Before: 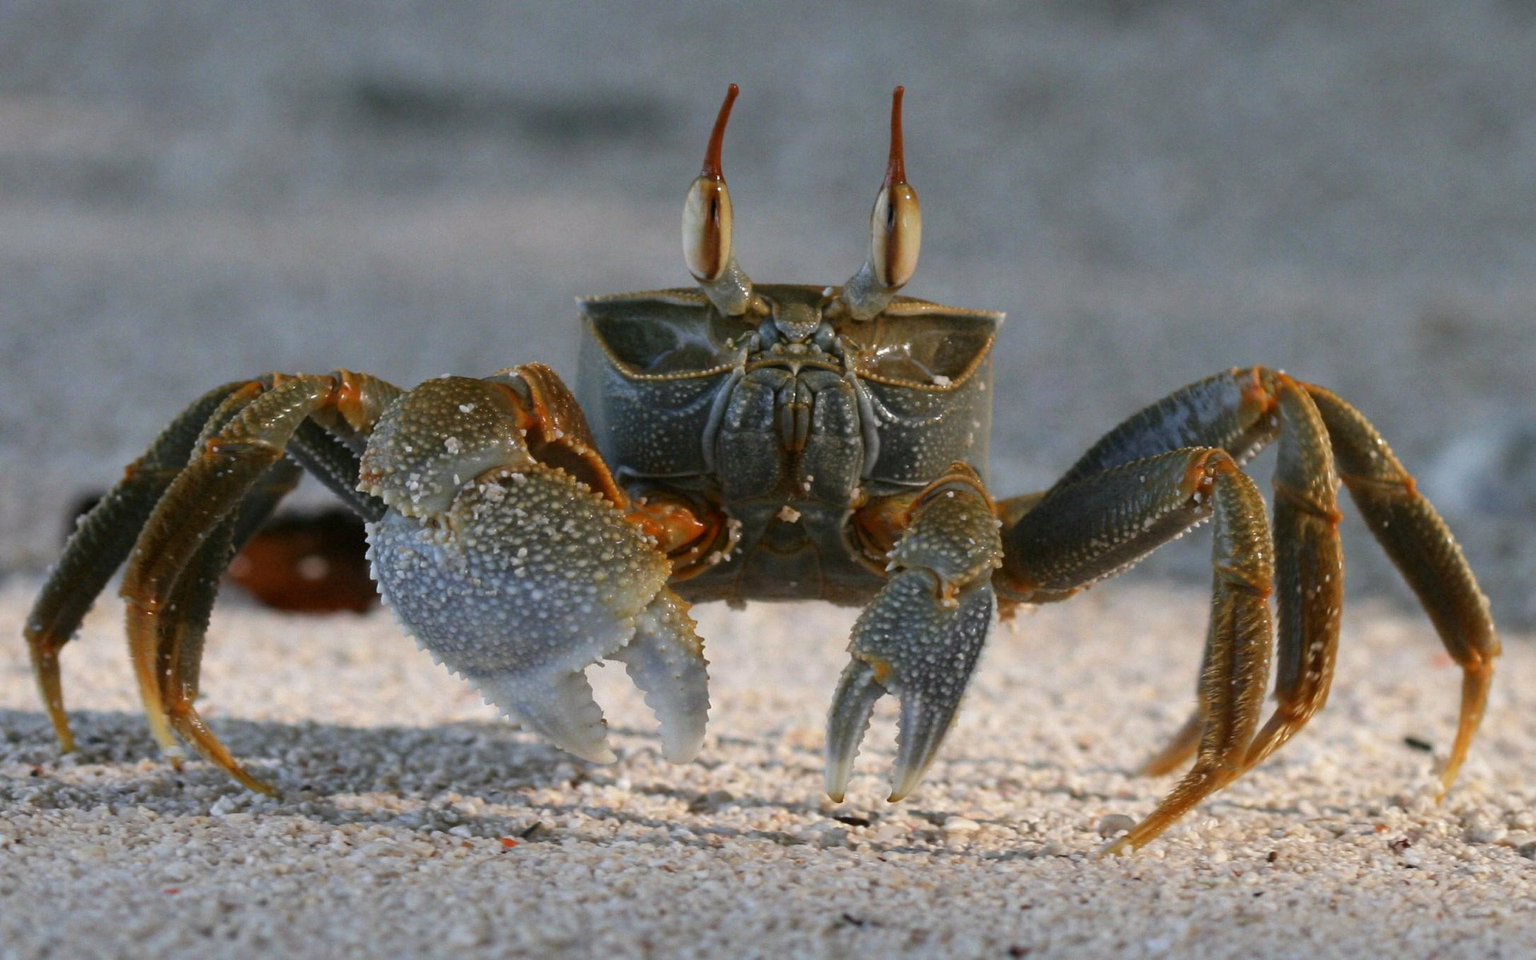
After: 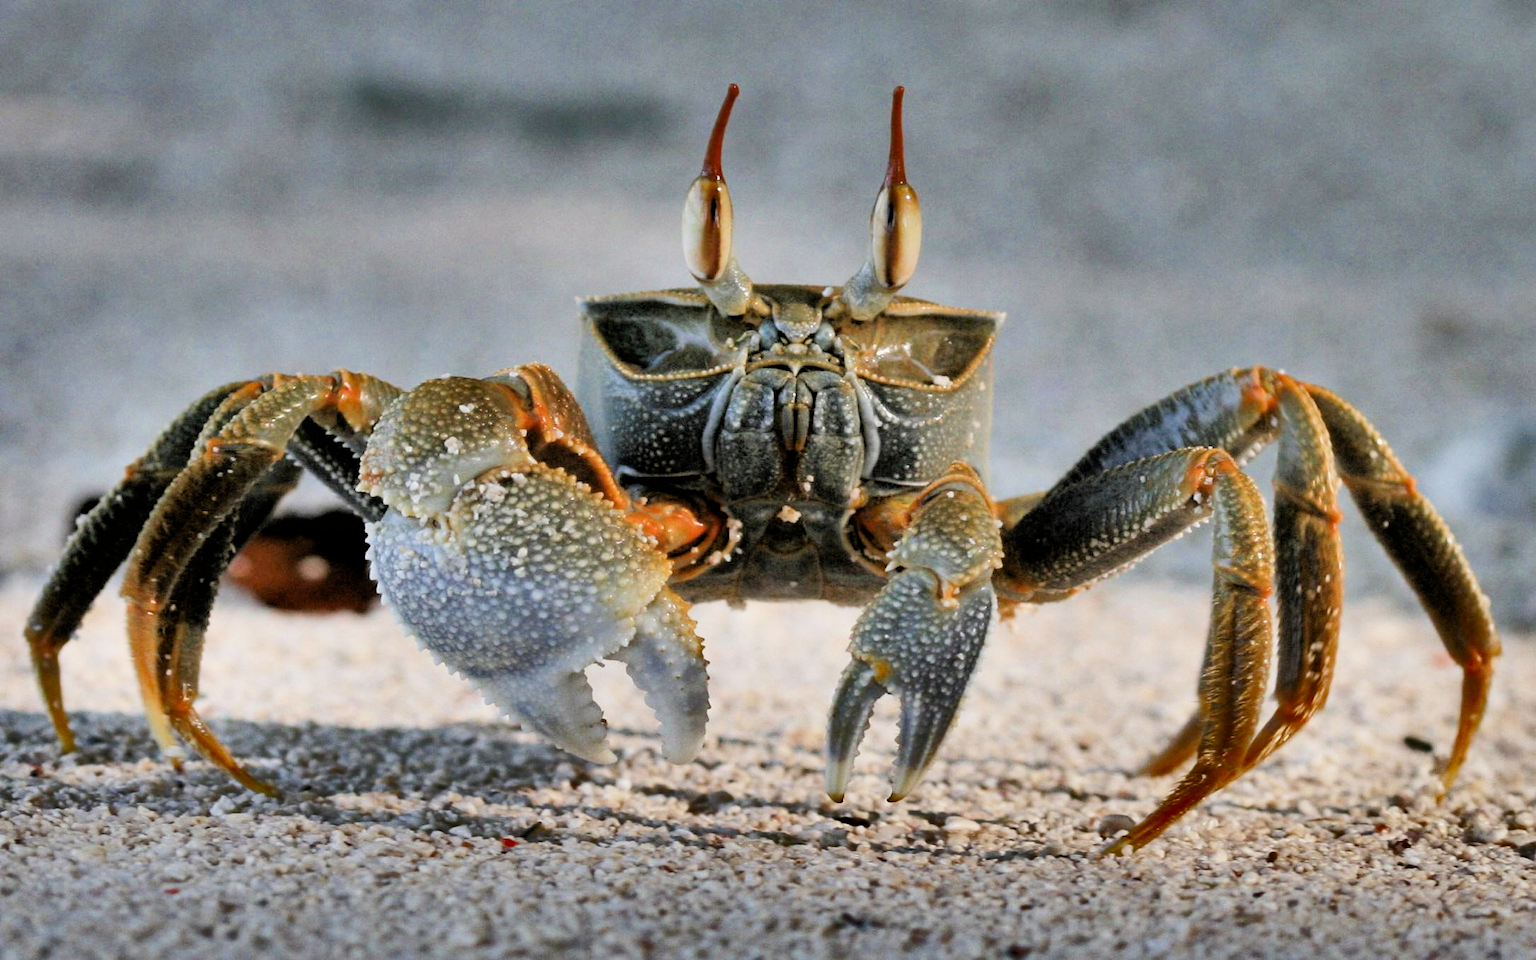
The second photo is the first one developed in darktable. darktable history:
filmic rgb: black relative exposure -2.85 EV, white relative exposure 4.56 EV, hardness 1.73, contrast 1.249, iterations of high-quality reconstruction 10
shadows and highlights: shadows 20.78, highlights -82.2, soften with gaussian
exposure: black level correction 0, exposure 1.474 EV, compensate exposure bias true, compensate highlight preservation false
